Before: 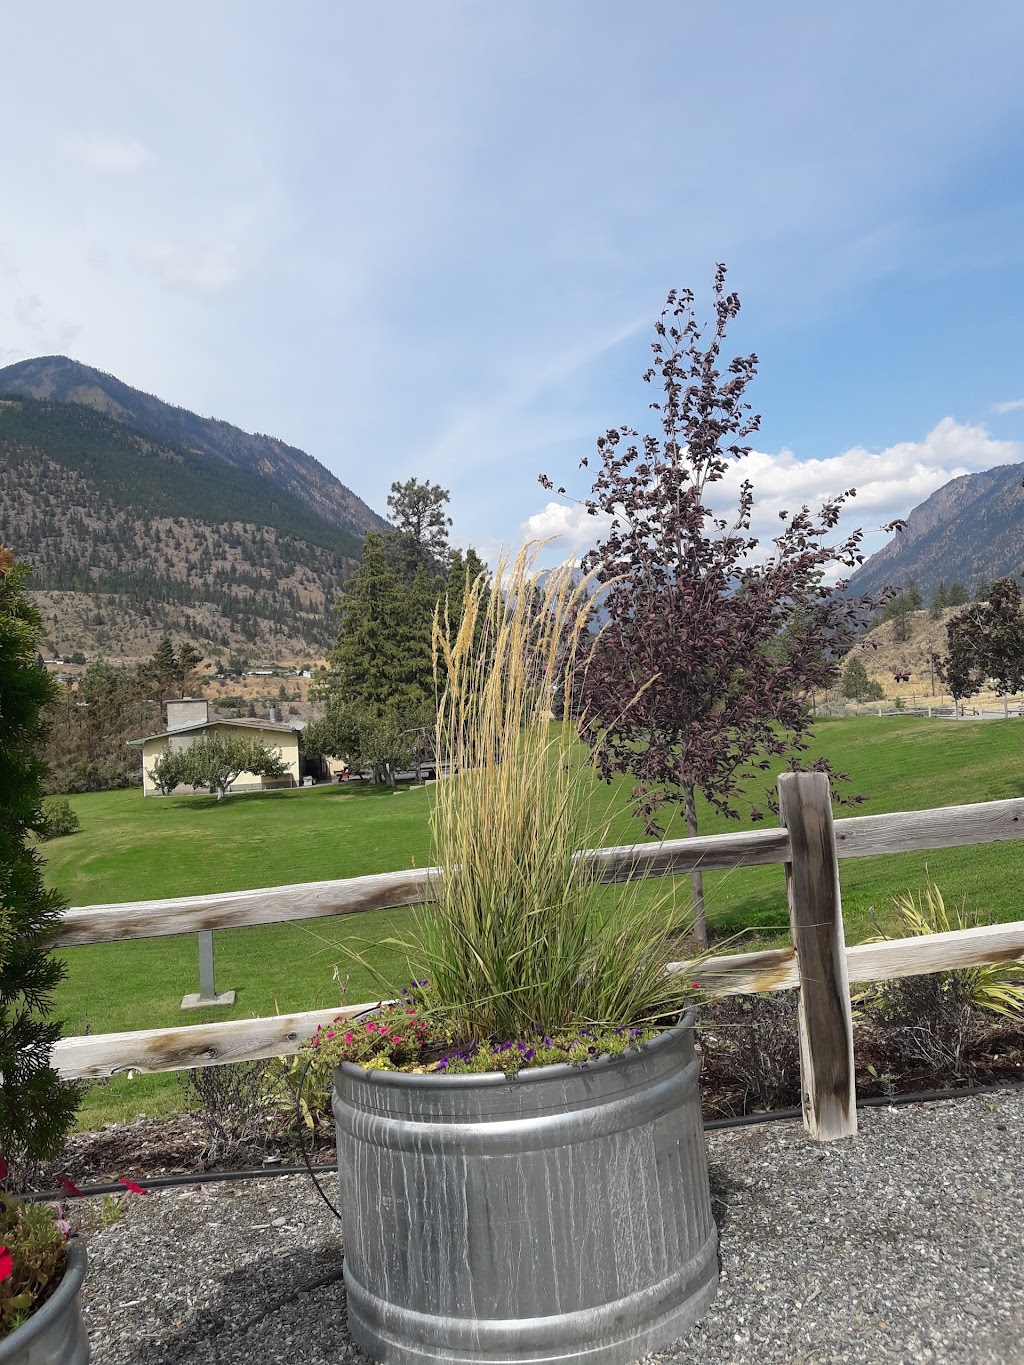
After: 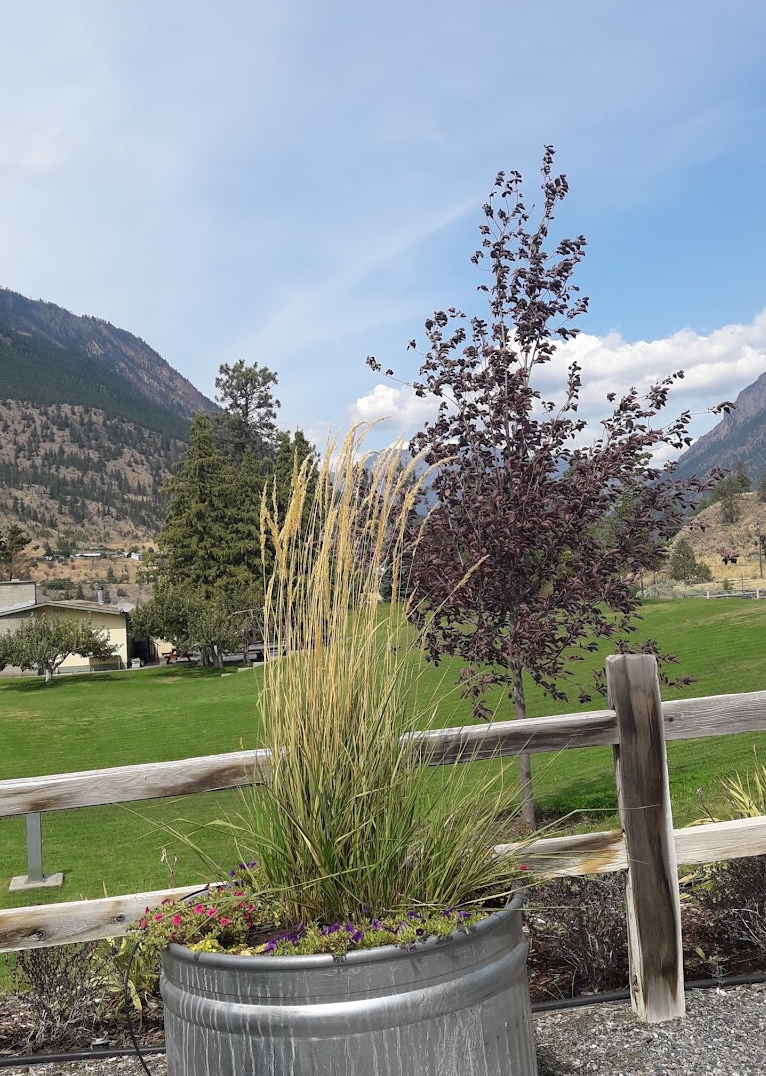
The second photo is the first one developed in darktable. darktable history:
crop: left 16.817%, top 8.693%, right 8.339%, bottom 12.439%
